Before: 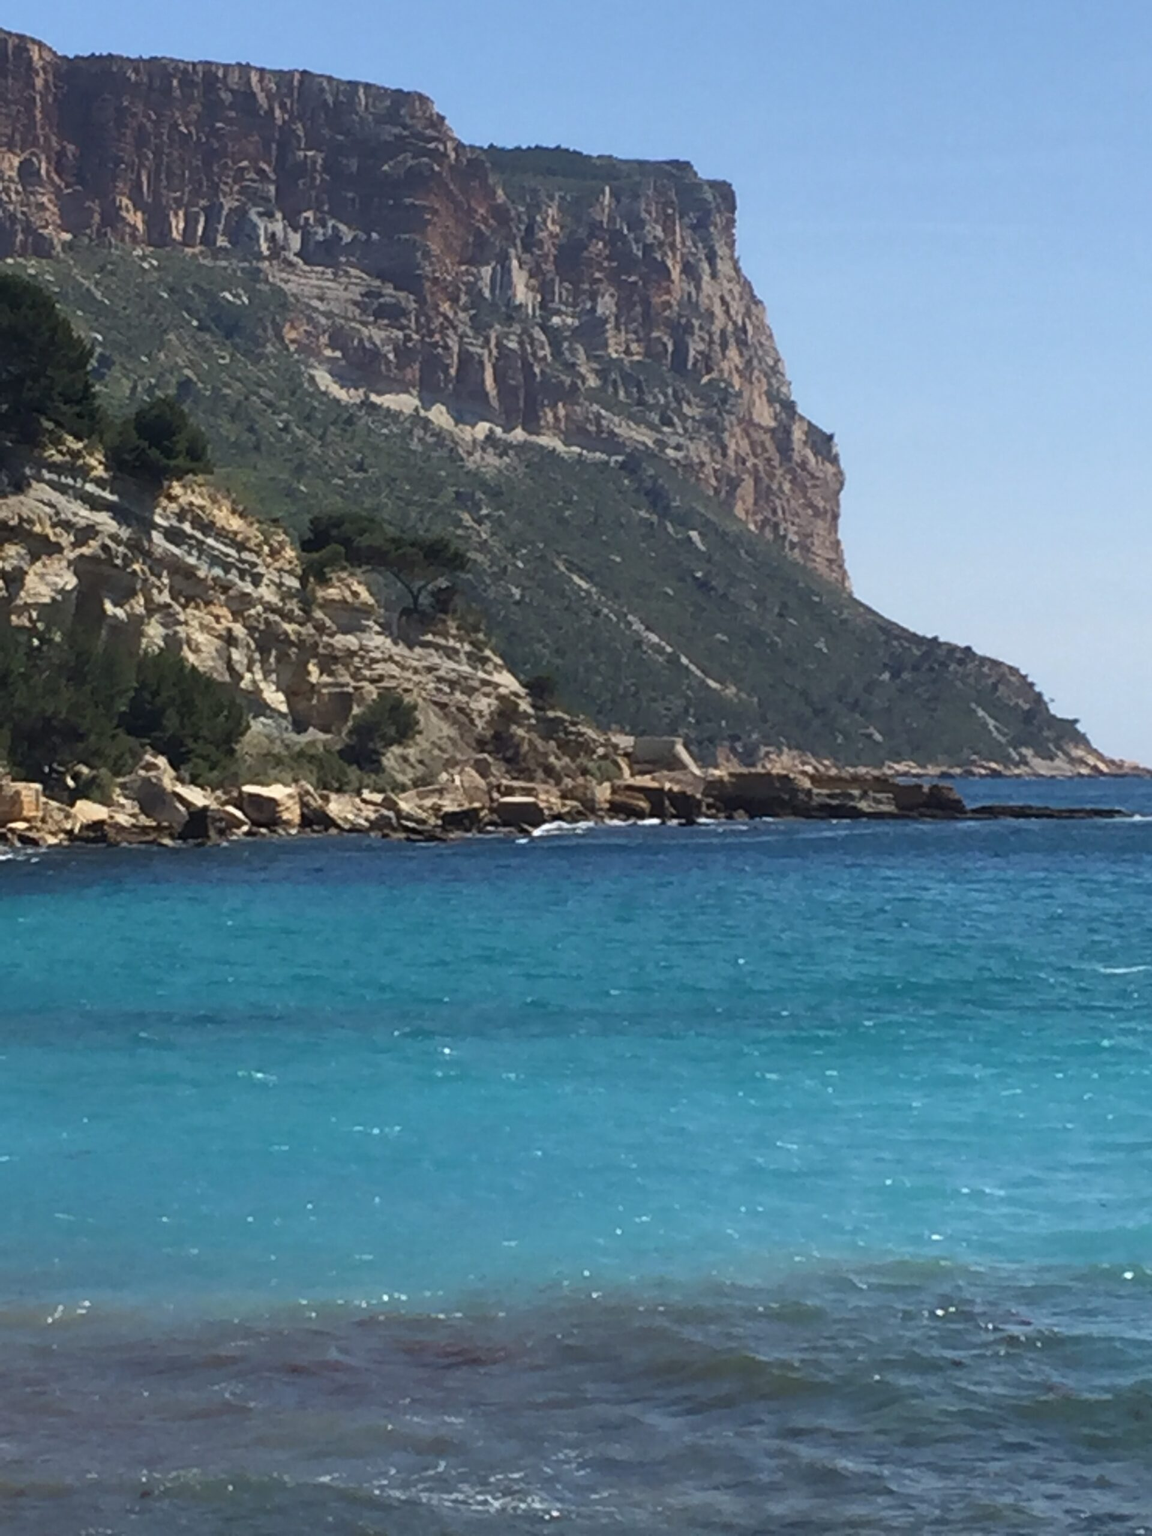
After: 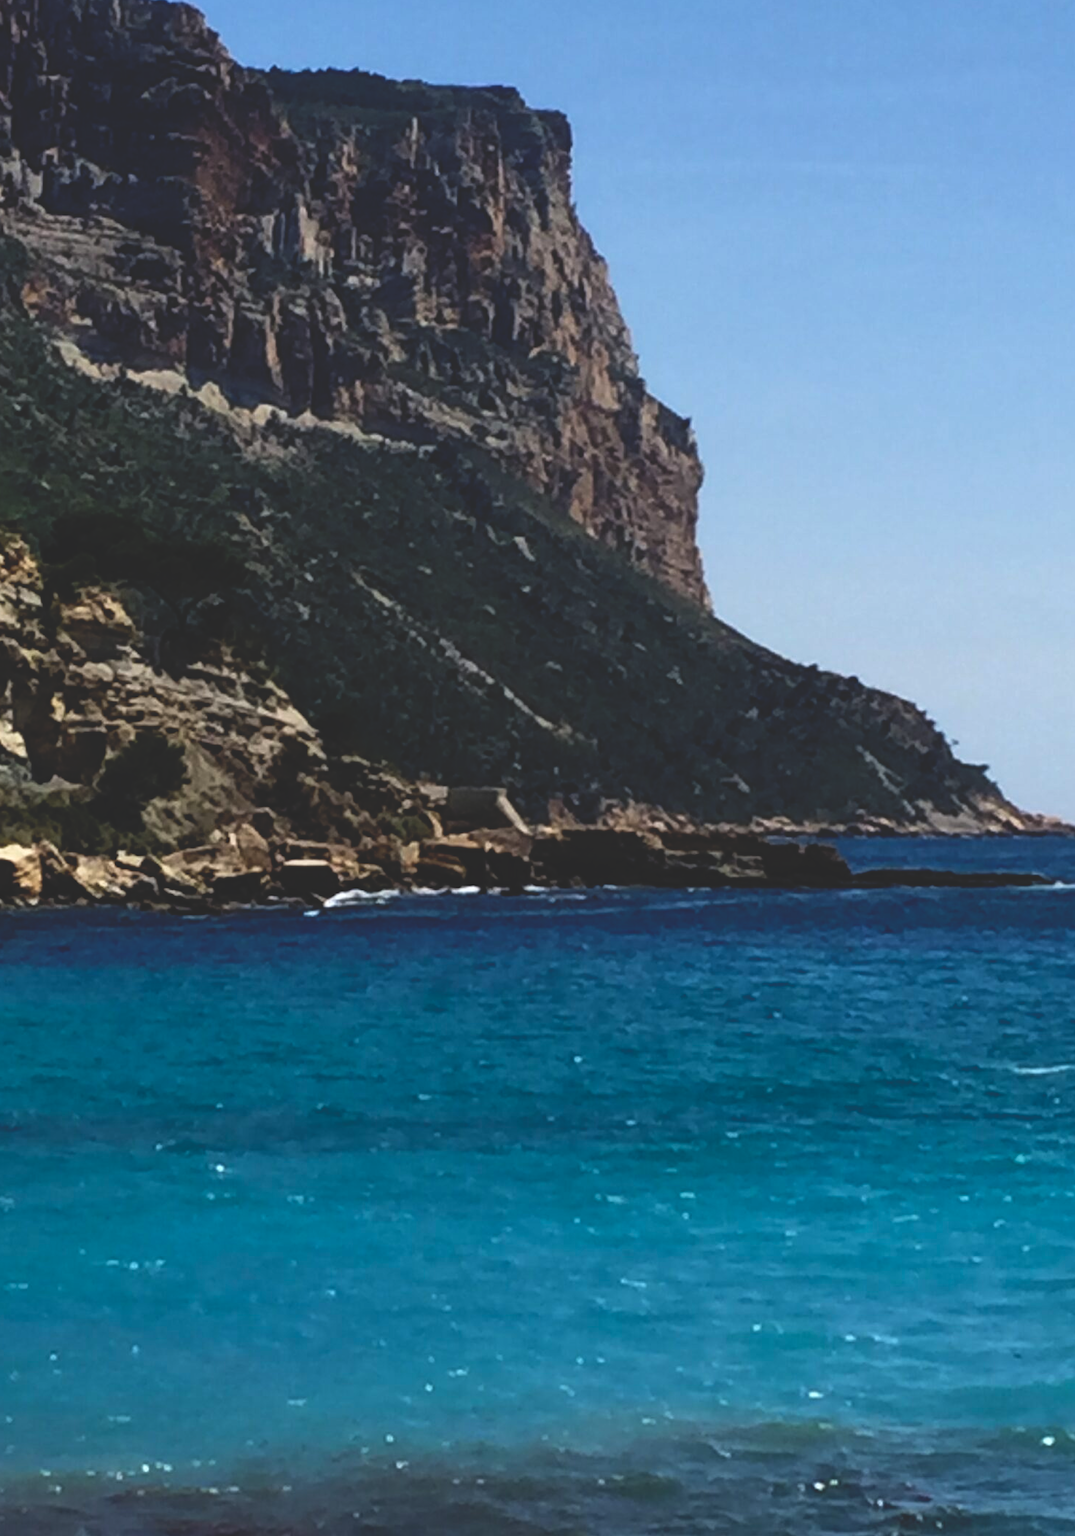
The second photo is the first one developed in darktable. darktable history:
exposure: compensate highlight preservation false
base curve: curves: ch0 [(0, 0.02) (0.083, 0.036) (1, 1)], preserve colors none
crop: left 23.095%, top 5.827%, bottom 11.854%
